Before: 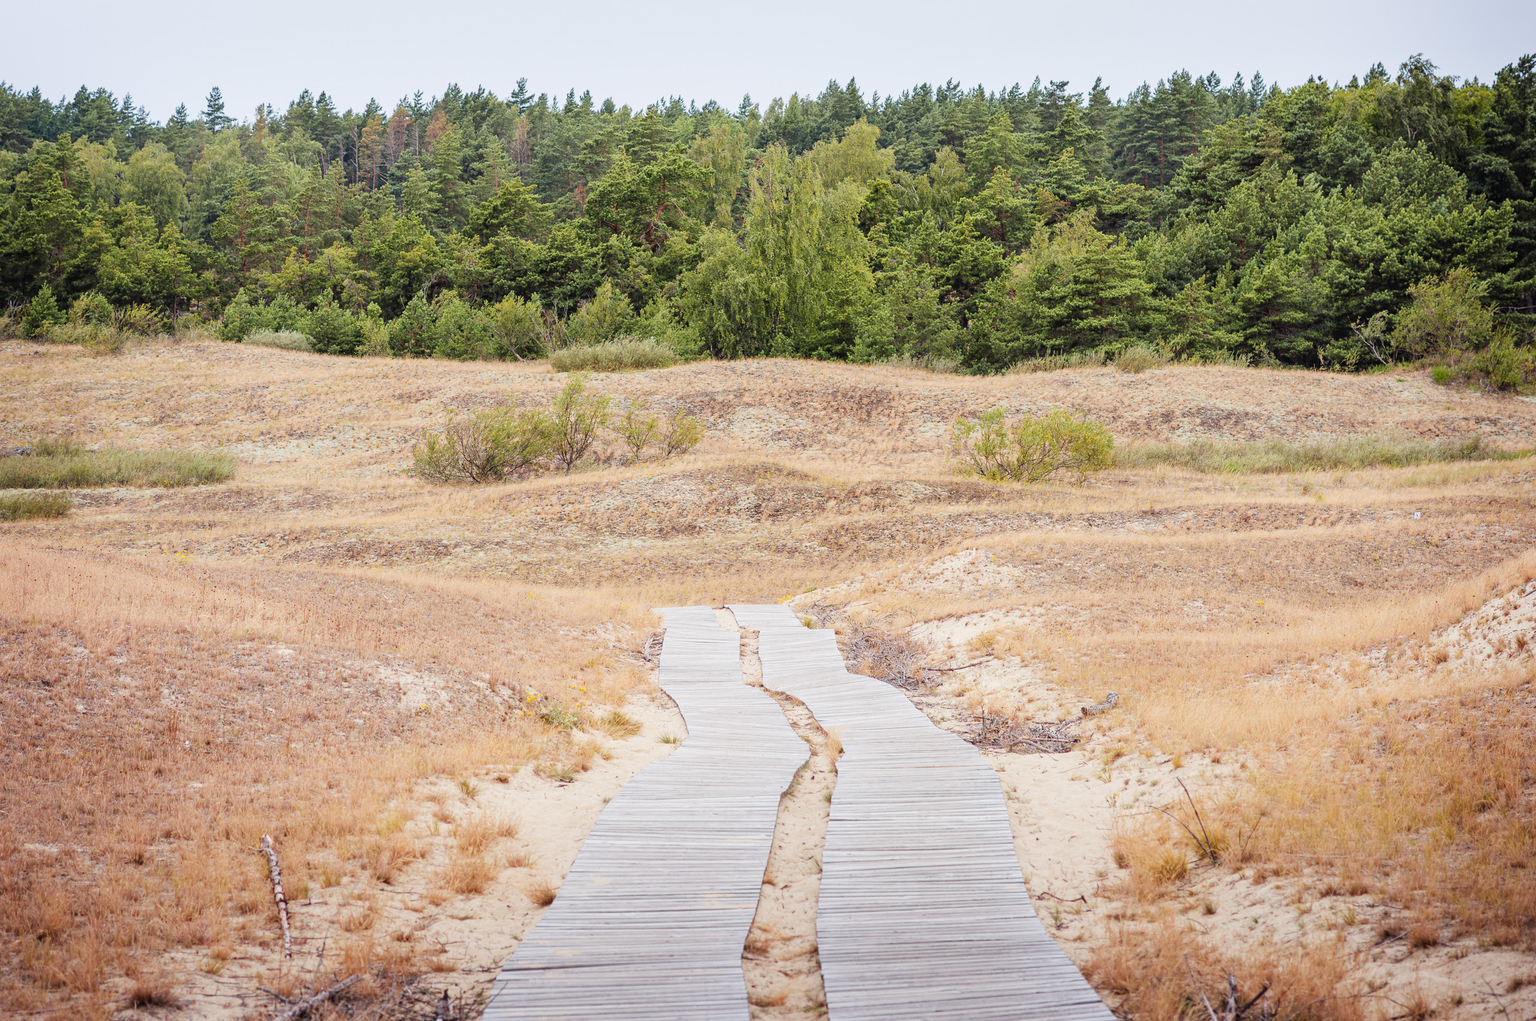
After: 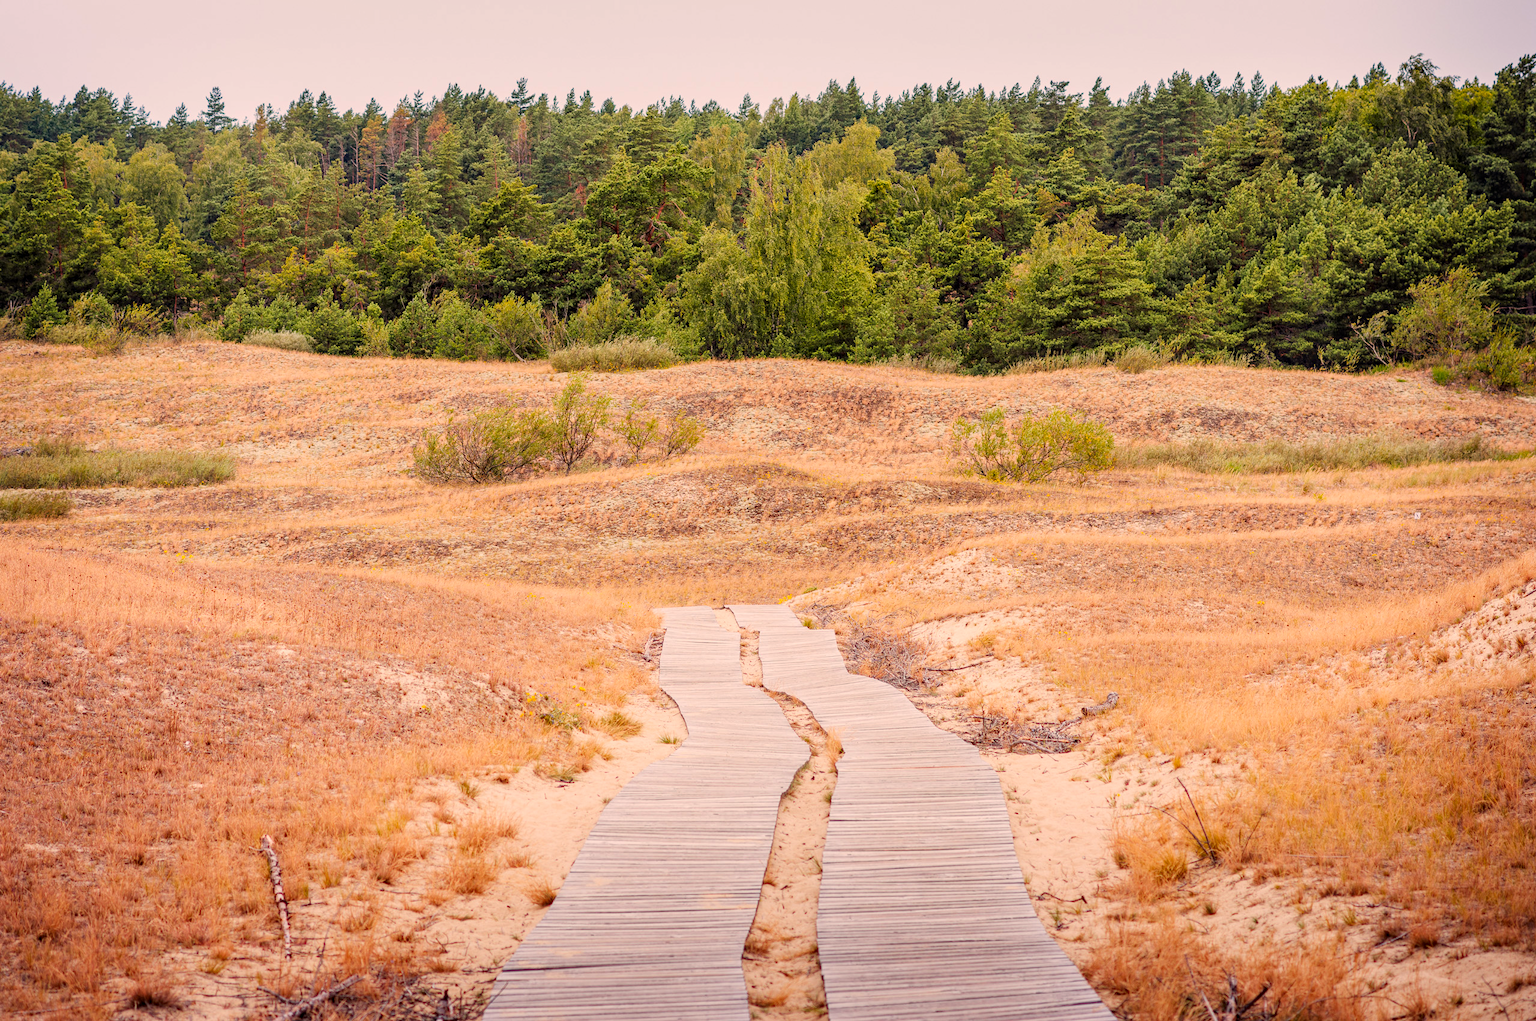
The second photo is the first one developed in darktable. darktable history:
local contrast: detail 135%, midtone range 0.75
haze removal: adaptive false
white balance: red 1.127, blue 0.943
contrast brightness saturation: contrast -0.19, saturation 0.19
